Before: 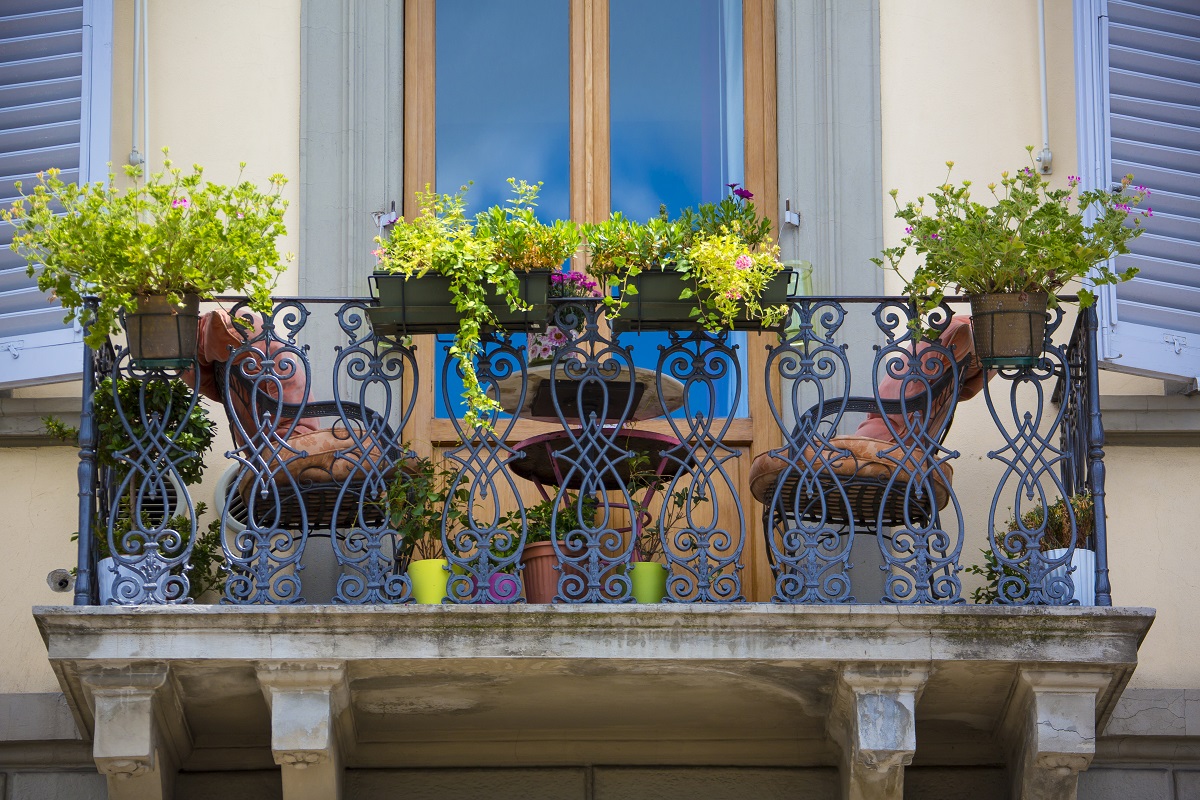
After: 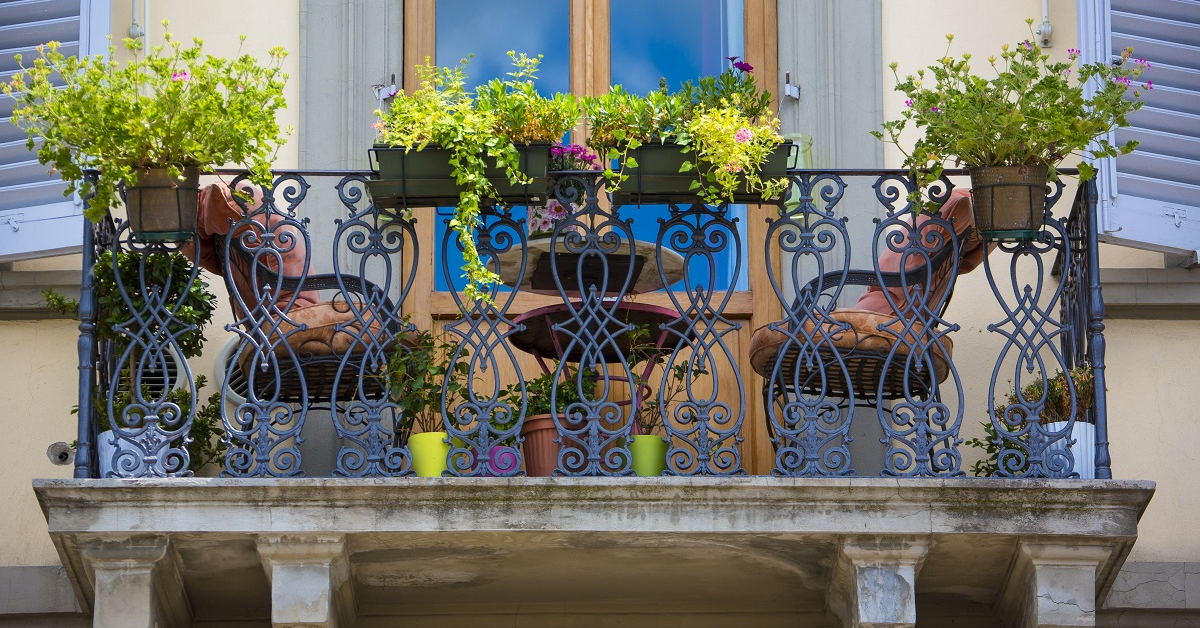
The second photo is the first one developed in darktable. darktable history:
crop and rotate: top 15.923%, bottom 5.523%
contrast brightness saturation: contrast 0.055
